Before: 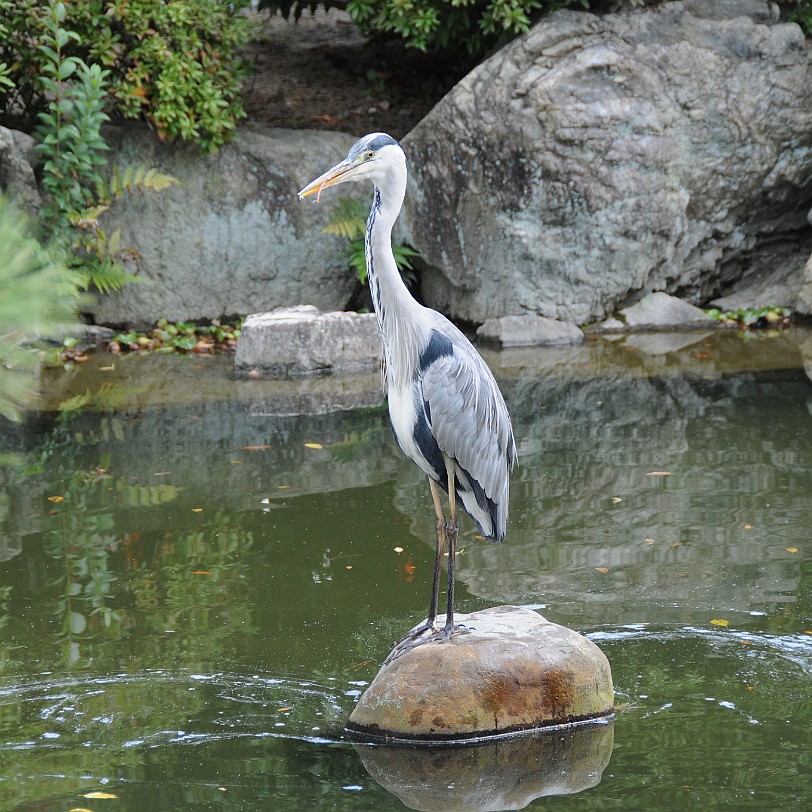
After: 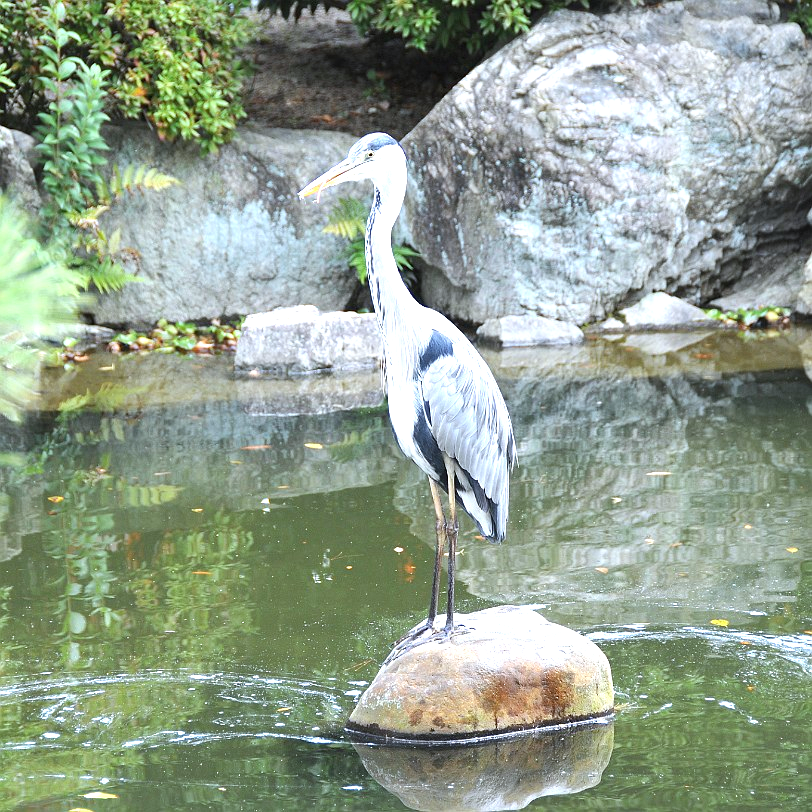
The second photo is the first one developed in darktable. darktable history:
exposure: black level correction 0, exposure 1.2 EV, compensate exposure bias true, compensate highlight preservation false
white balance: red 0.967, blue 1.049
